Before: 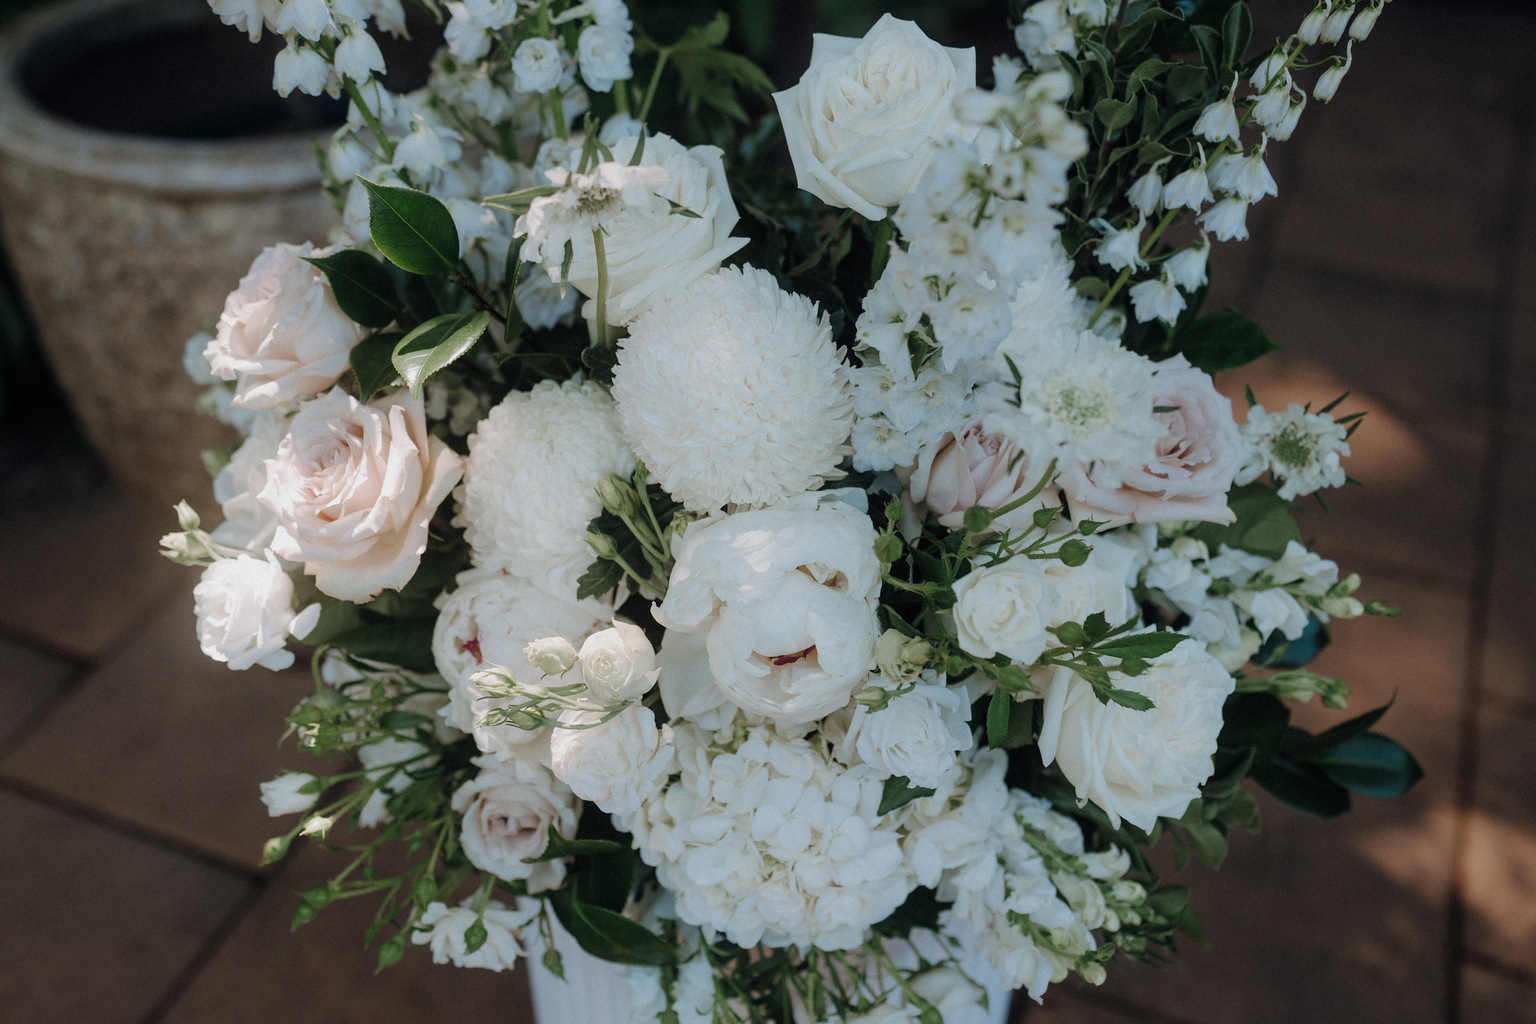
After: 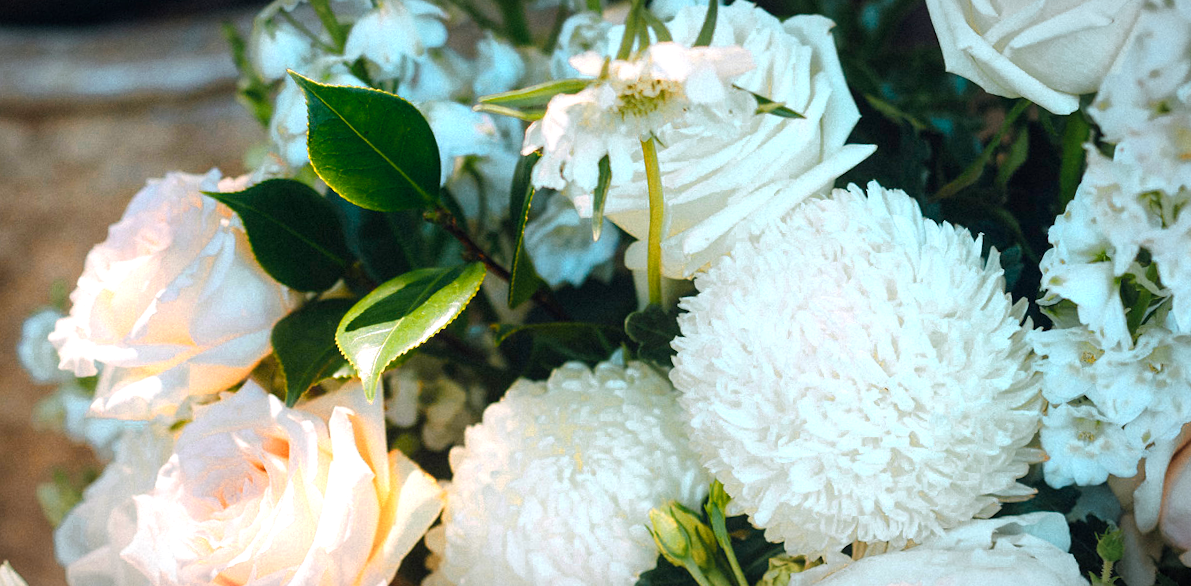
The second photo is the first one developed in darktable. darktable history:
exposure: black level correction 0, exposure 0.7 EV, compensate exposure bias true, compensate highlight preservation false
vignetting: fall-off radius 70%, automatic ratio true
crop: left 10.121%, top 10.631%, right 36.218%, bottom 51.526%
rotate and perspective: rotation -1.68°, lens shift (vertical) -0.146, crop left 0.049, crop right 0.912, crop top 0.032, crop bottom 0.96
color balance rgb: linear chroma grading › global chroma 42%, perceptual saturation grading › global saturation 42%, global vibrance 33%
color zones: curves: ch0 [(0.018, 0.548) (0.197, 0.654) (0.425, 0.447) (0.605, 0.658) (0.732, 0.579)]; ch1 [(0.105, 0.531) (0.224, 0.531) (0.386, 0.39) (0.618, 0.456) (0.732, 0.456) (0.956, 0.421)]; ch2 [(0.039, 0.583) (0.215, 0.465) (0.399, 0.544) (0.465, 0.548) (0.614, 0.447) (0.724, 0.43) (0.882, 0.623) (0.956, 0.632)]
